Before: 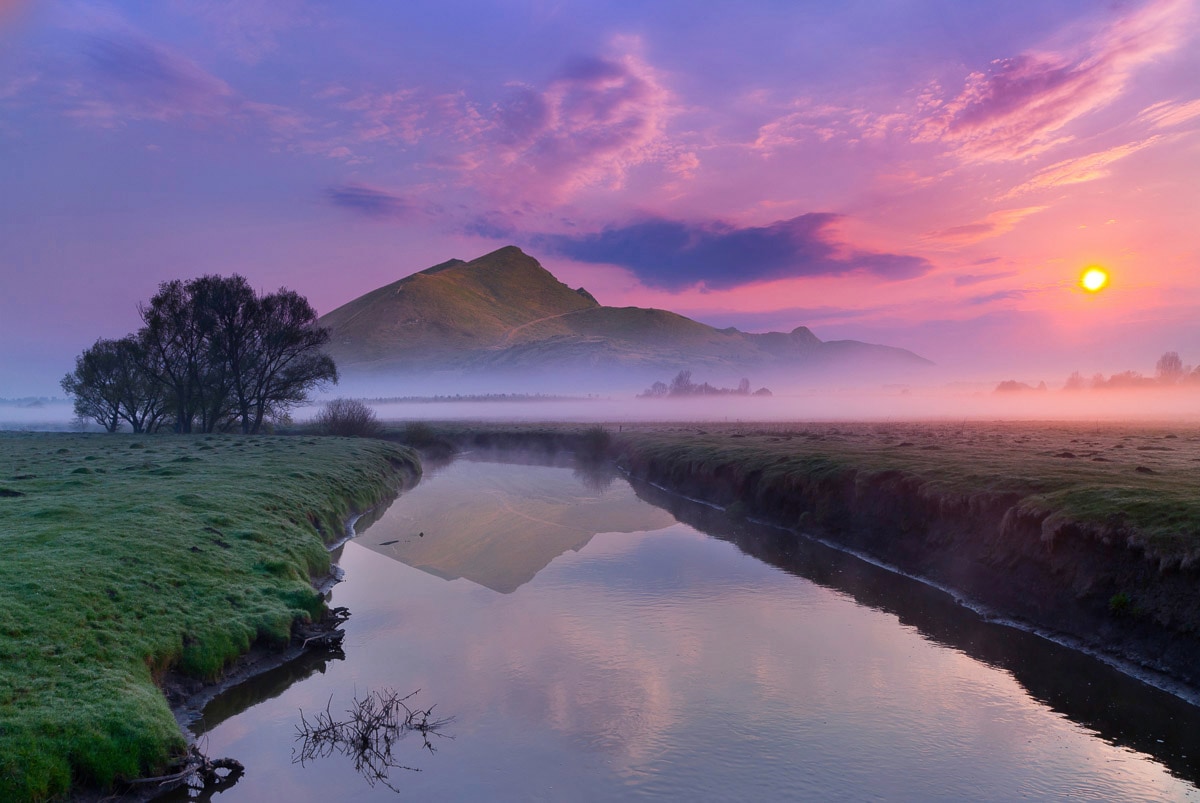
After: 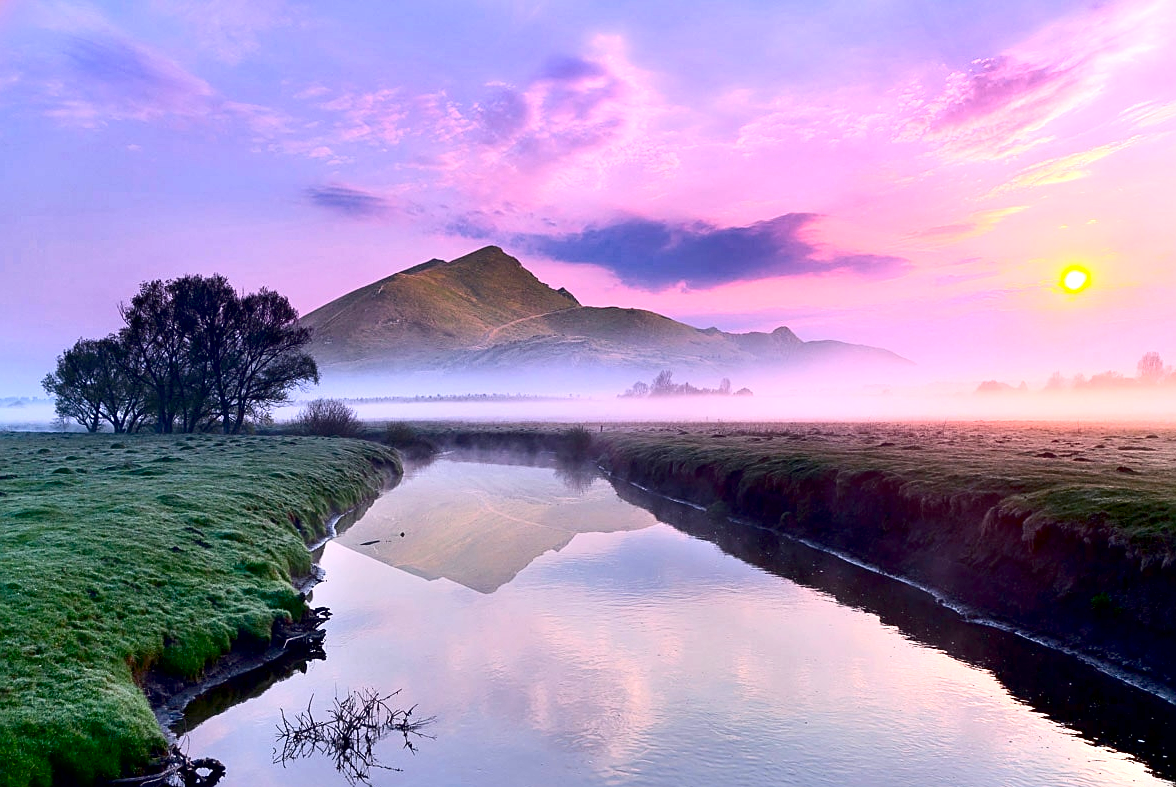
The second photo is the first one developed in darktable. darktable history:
sharpen: on, module defaults
contrast brightness saturation: contrast 0.216
crop: left 1.652%, right 0.272%, bottom 1.918%
exposure: black level correction 0.008, exposure 0.978 EV, compensate exposure bias true, compensate highlight preservation false
